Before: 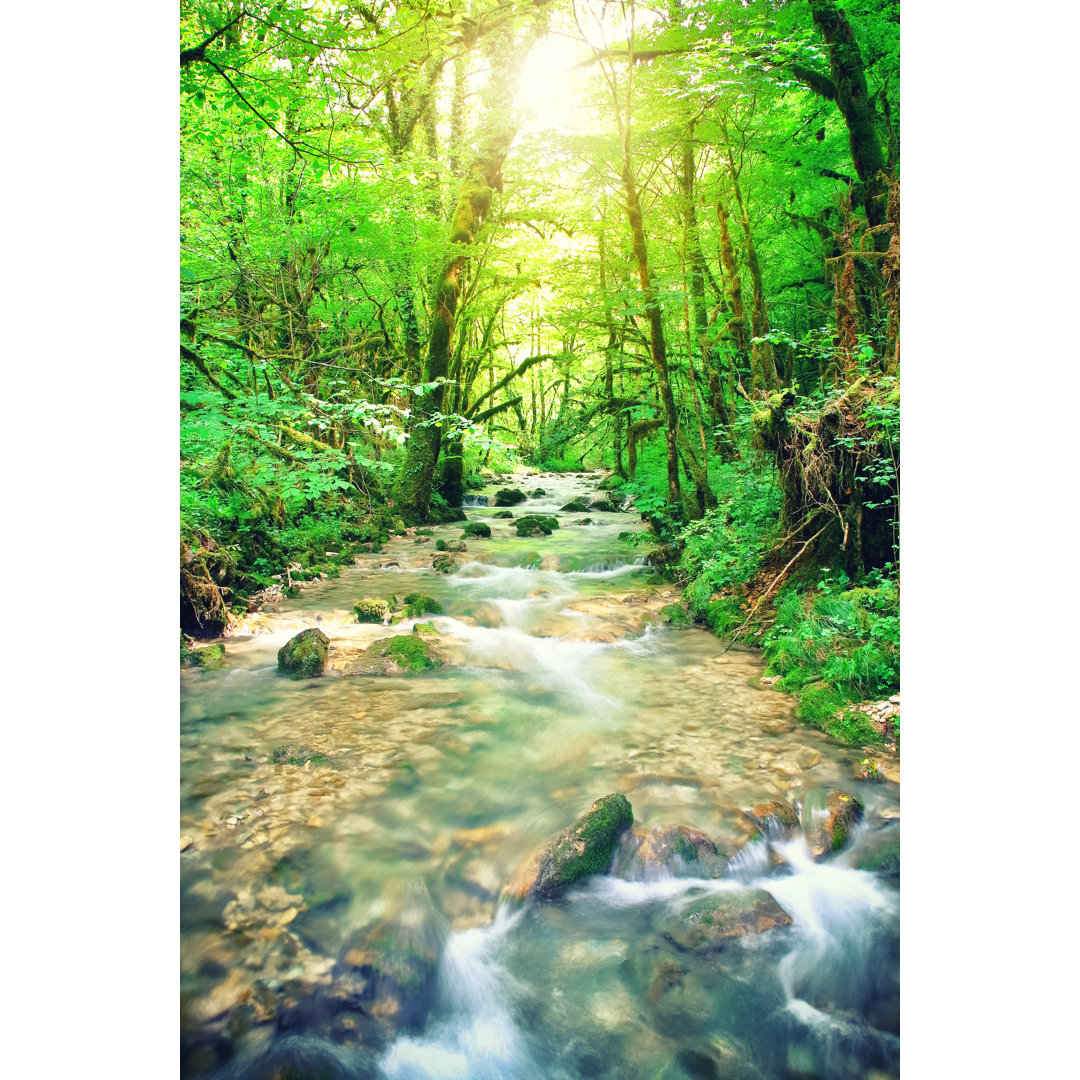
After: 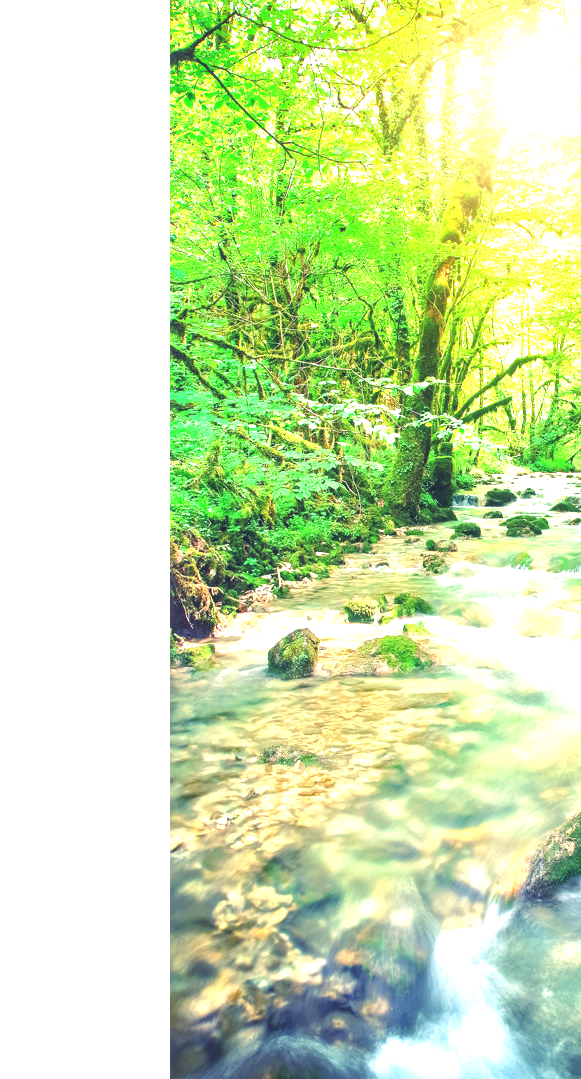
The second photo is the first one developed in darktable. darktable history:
exposure: black level correction 0, exposure 1 EV, compensate exposure bias true, compensate highlight preservation false
crop: left 0.994%, right 45.199%, bottom 0.09%
local contrast: detail 110%
